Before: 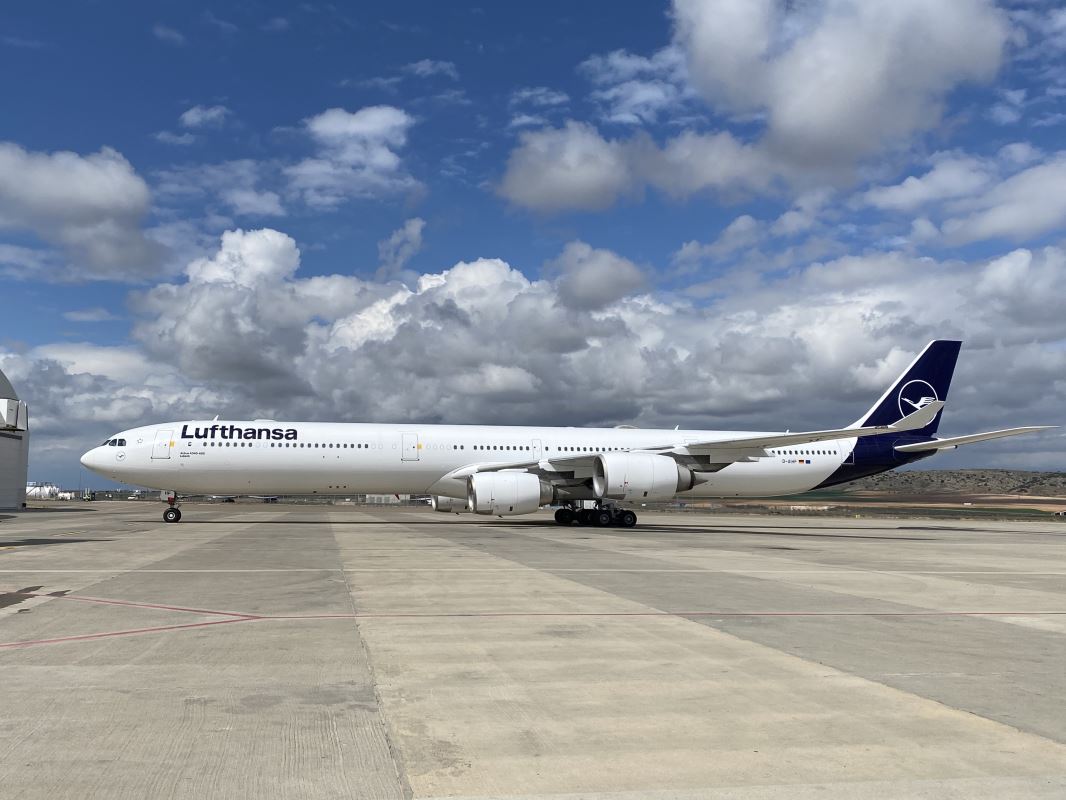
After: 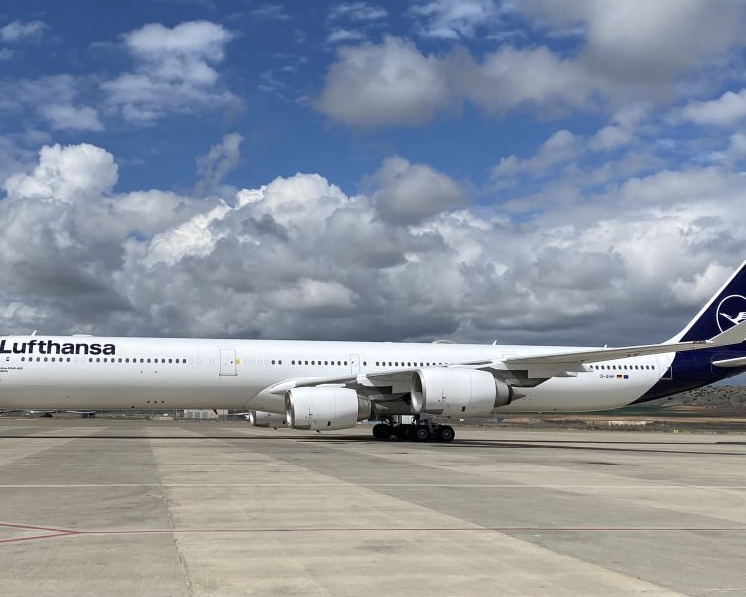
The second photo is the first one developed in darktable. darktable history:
crop and rotate: left 17.139%, top 10.76%, right 12.868%, bottom 14.587%
tone equalizer: edges refinement/feathering 500, mask exposure compensation -1.57 EV, preserve details no
